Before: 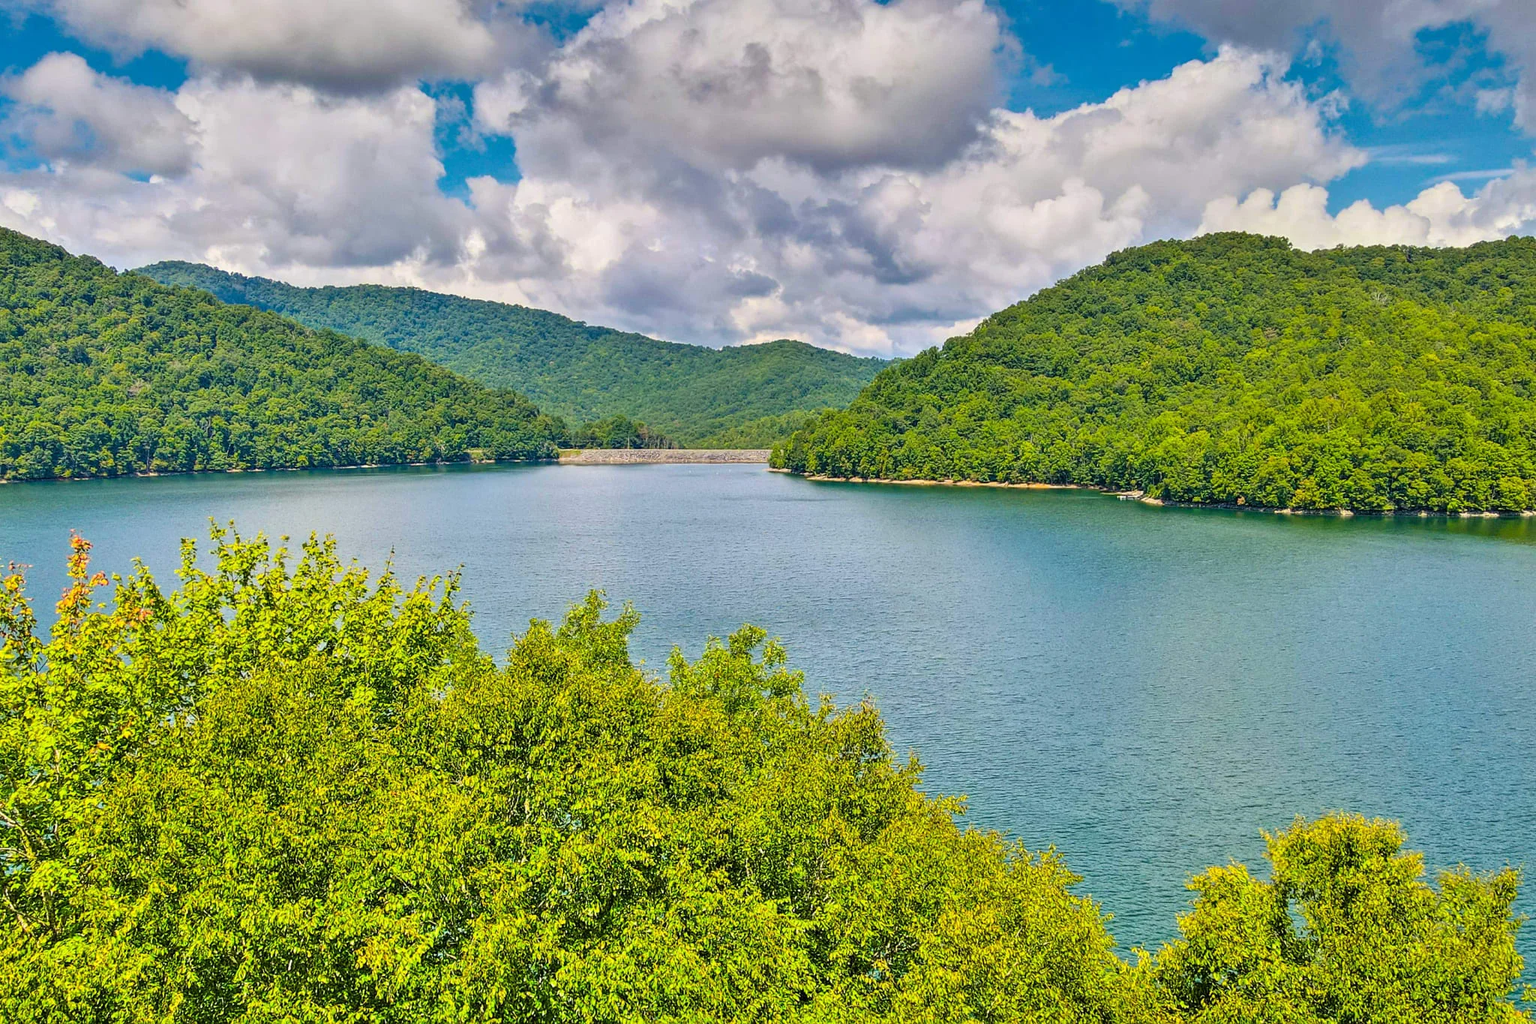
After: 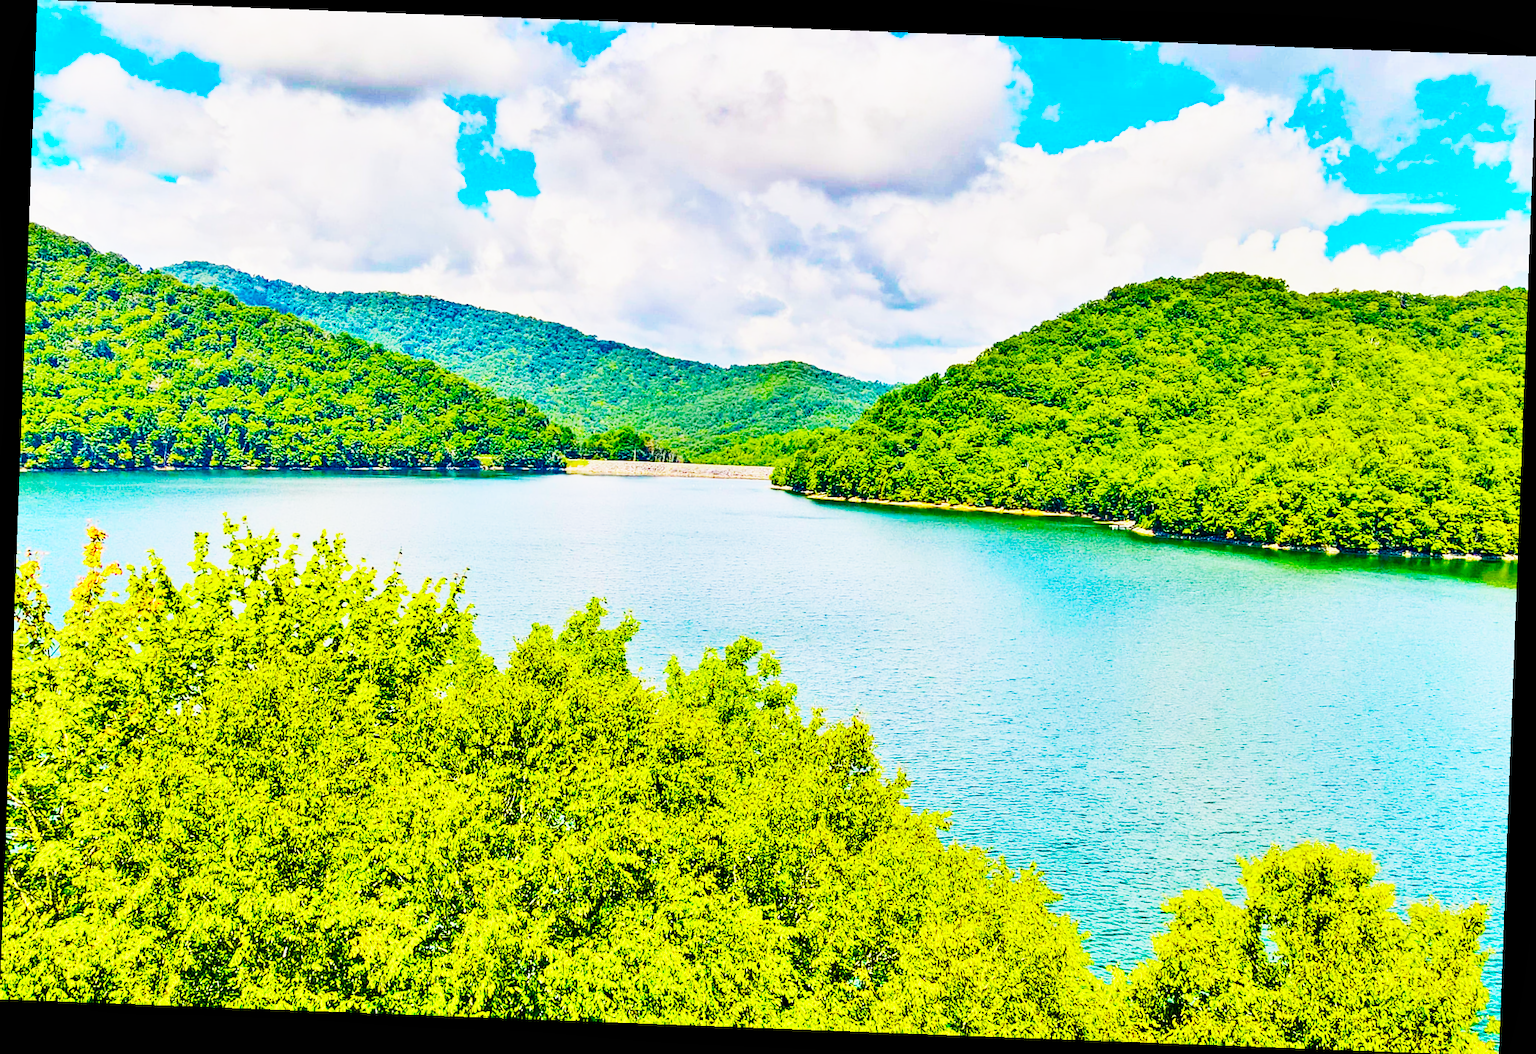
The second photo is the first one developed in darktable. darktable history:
rotate and perspective: rotation 2.17°, automatic cropping off
exposure: black level correction 0, exposure 1.2 EV, compensate exposure bias true, compensate highlight preservation false
color balance rgb: linear chroma grading › global chroma 9%, perceptual saturation grading › global saturation 36%, perceptual saturation grading › shadows 35%, perceptual brilliance grading › global brilliance 21.21%, perceptual brilliance grading › shadows -35%, global vibrance 21.21%
color balance: output saturation 110%
shadows and highlights: white point adjustment 0.05, highlights color adjustment 55.9%, soften with gaussian
contrast brightness saturation: contrast 0.16, saturation 0.32
white balance: emerald 1
sigmoid: contrast 1.6, skew -0.2, preserve hue 0%, red attenuation 0.1, red rotation 0.035, green attenuation 0.1, green rotation -0.017, blue attenuation 0.15, blue rotation -0.052, base primaries Rec2020
